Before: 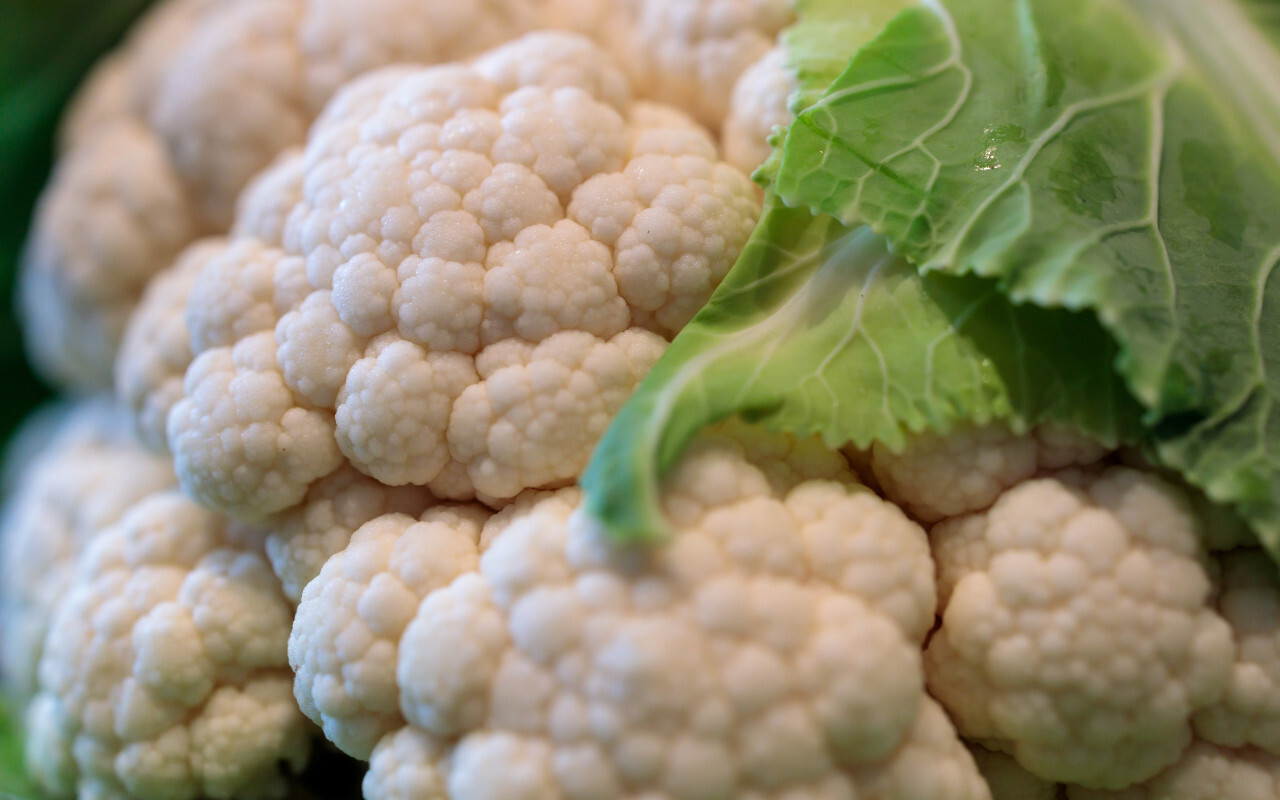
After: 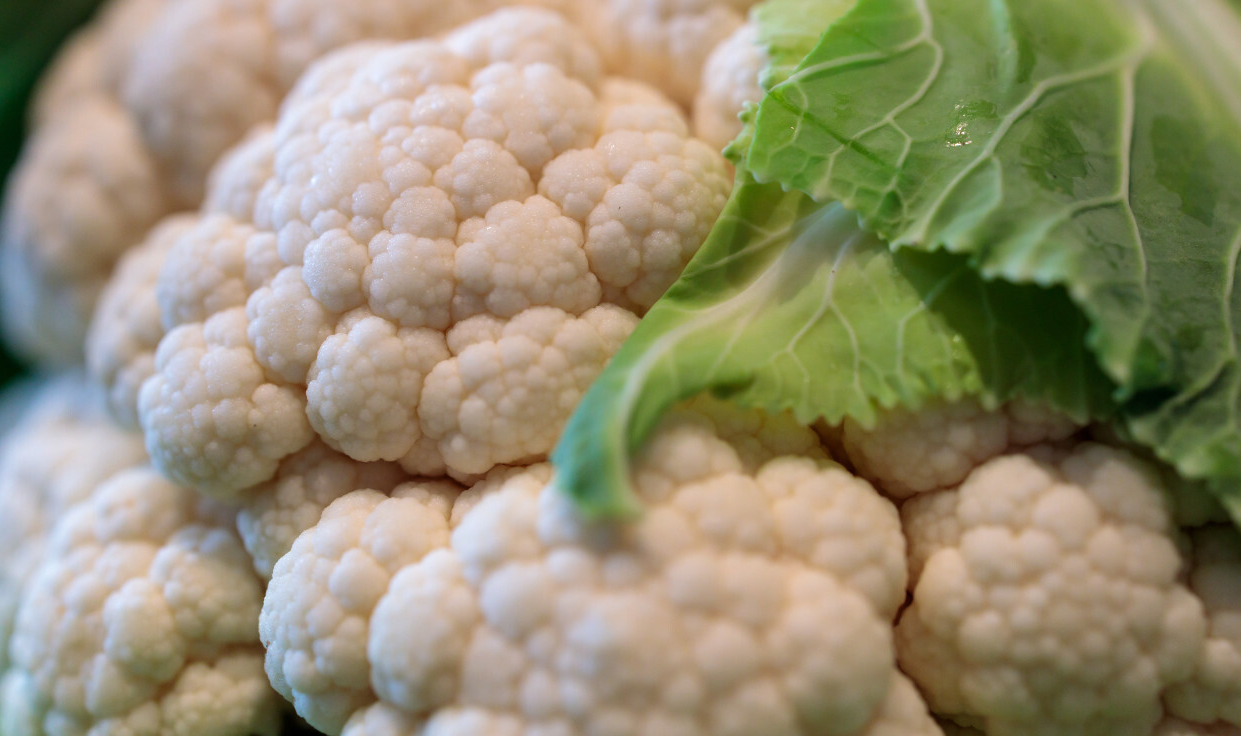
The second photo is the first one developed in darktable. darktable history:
crop: left 2.276%, top 3.105%, right 0.735%, bottom 4.865%
